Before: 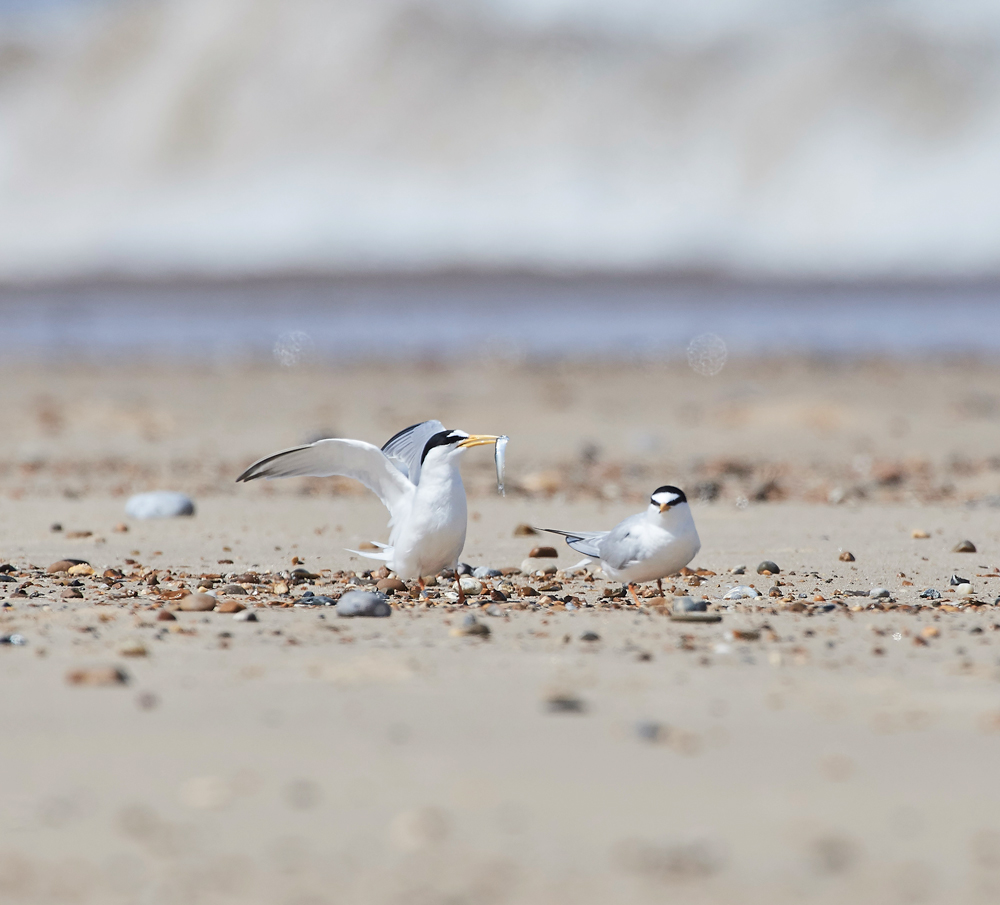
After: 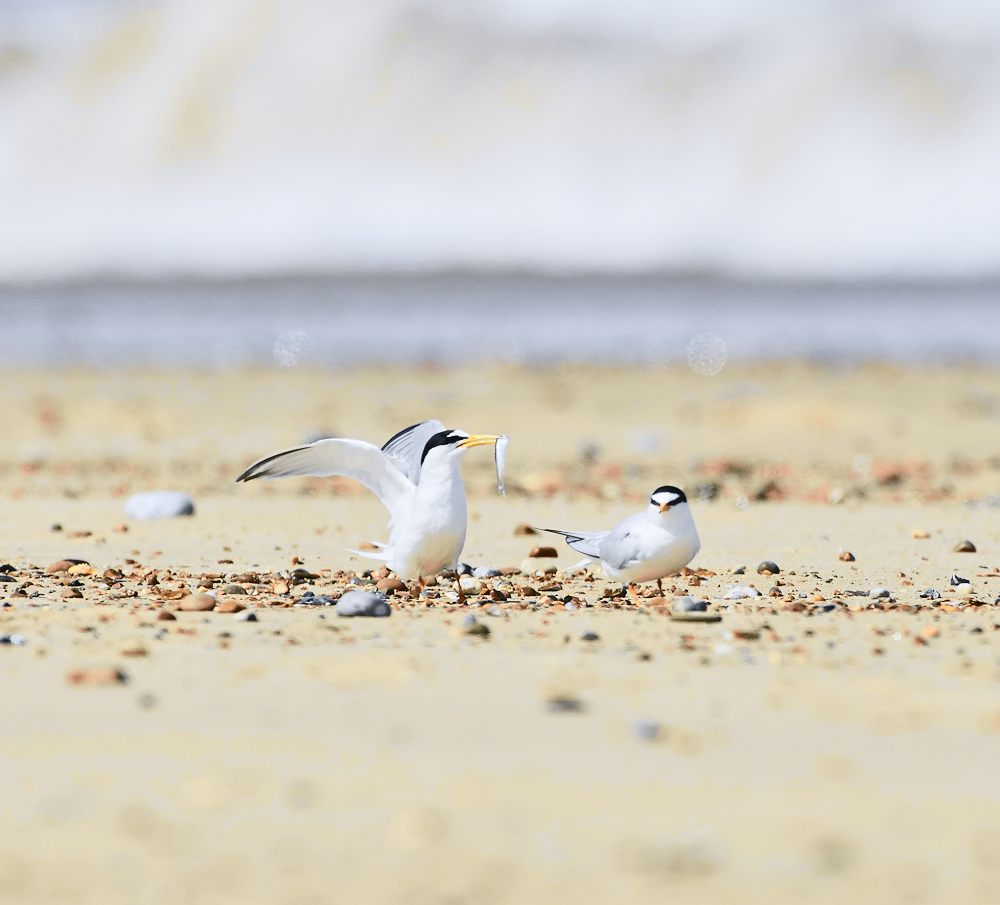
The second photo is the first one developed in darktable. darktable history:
tone curve: curves: ch0 [(0, 0.023) (0.103, 0.087) (0.277, 0.28) (0.46, 0.554) (0.569, 0.68) (0.735, 0.843) (0.994, 0.984)]; ch1 [(0, 0) (0.323, 0.284) (0.446, 0.419) (0.488, 0.497) (0.512, 0.503) (0.535, 0.556) (0.58, 0.575) (0.698, 0.732) (1, 1)]; ch2 [(0, 0) (0.369, 0.388) (0.421, 0.449) (0.478, 0.477) (0.502, 0.501) (0.526, 0.567) (0.573, 0.601) (0.656, 0.713) (1, 1)], color space Lab, independent channels, preserve colors none
